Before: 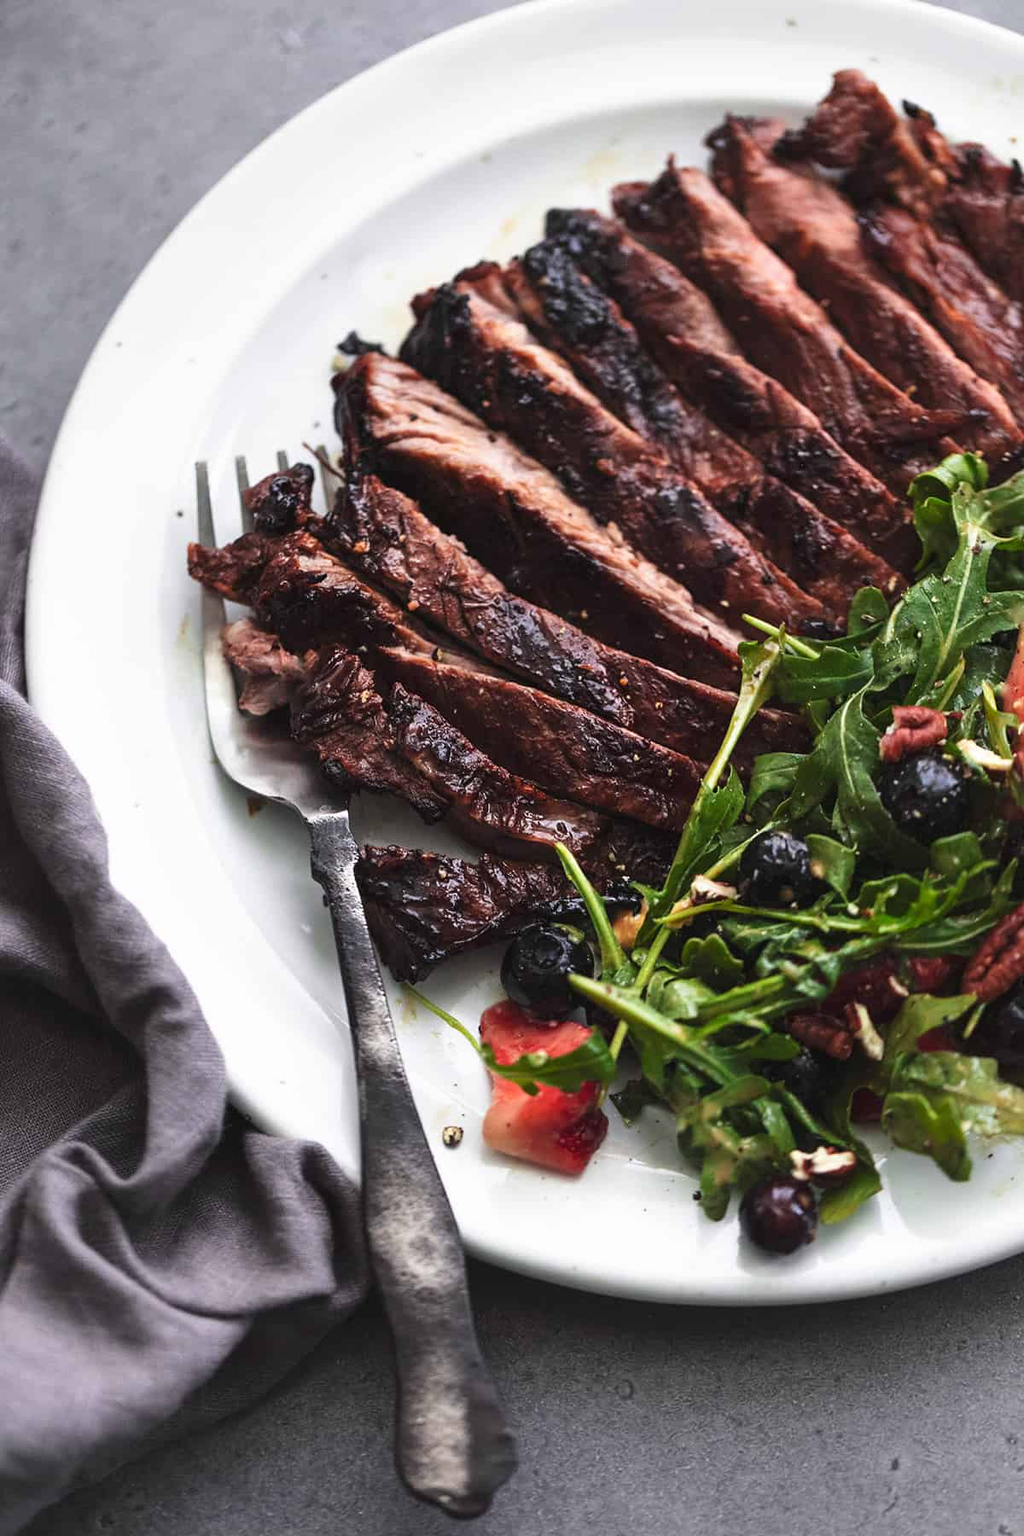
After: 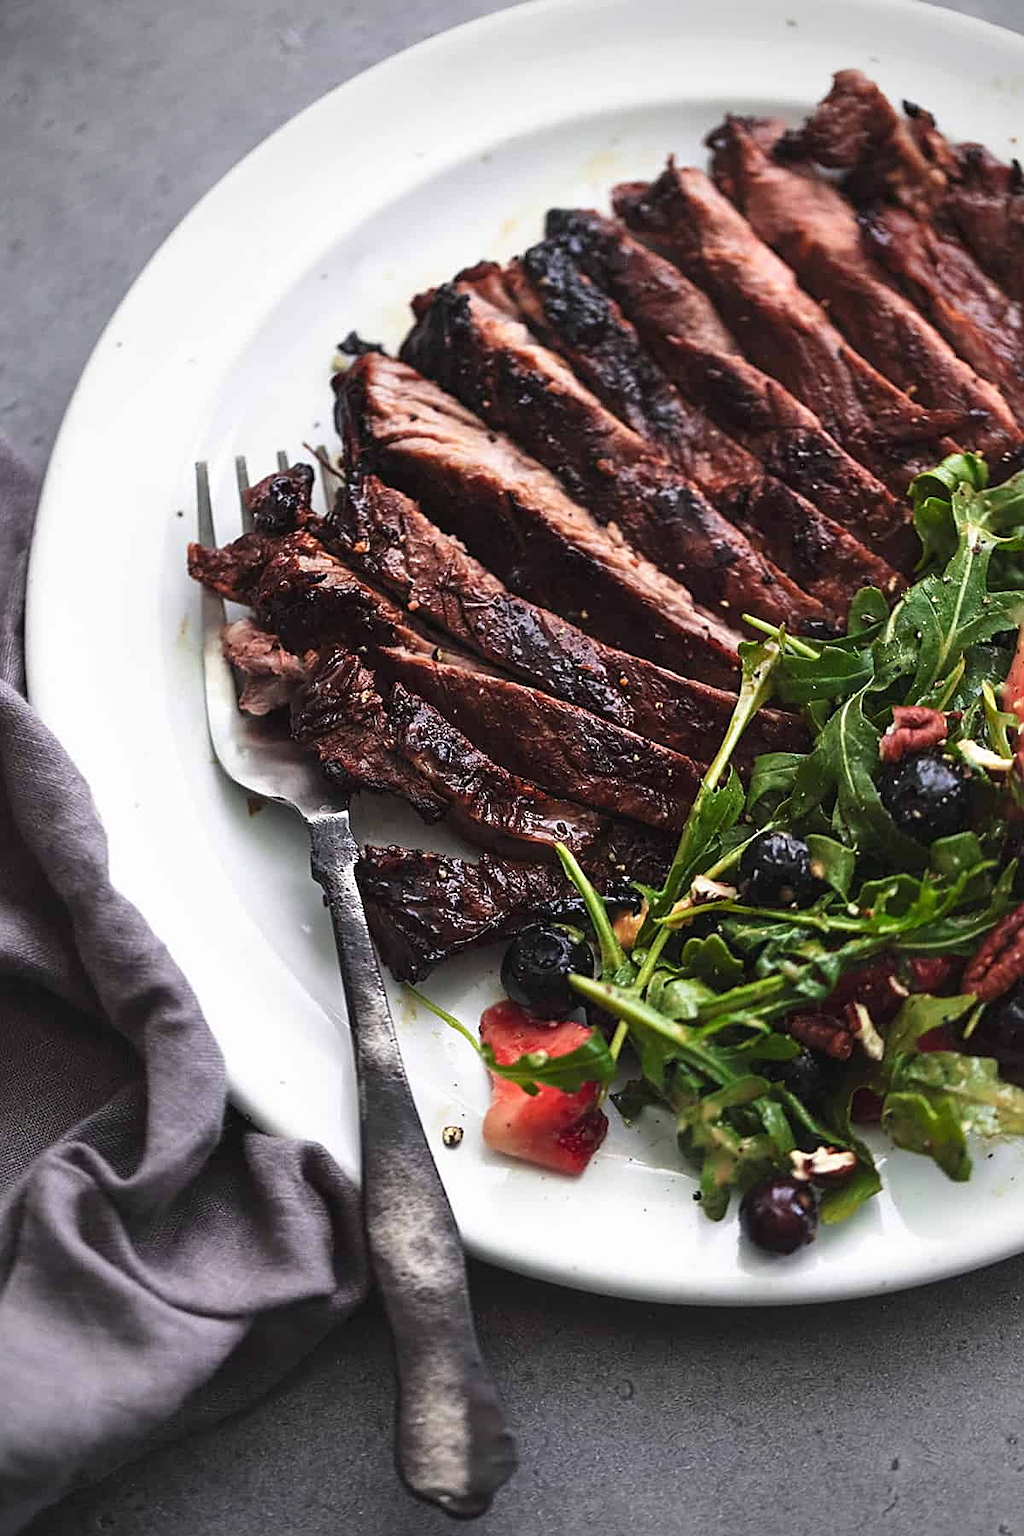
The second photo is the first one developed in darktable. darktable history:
sharpen: on, module defaults
vignetting: brightness -0.399, saturation -0.303, unbound false
